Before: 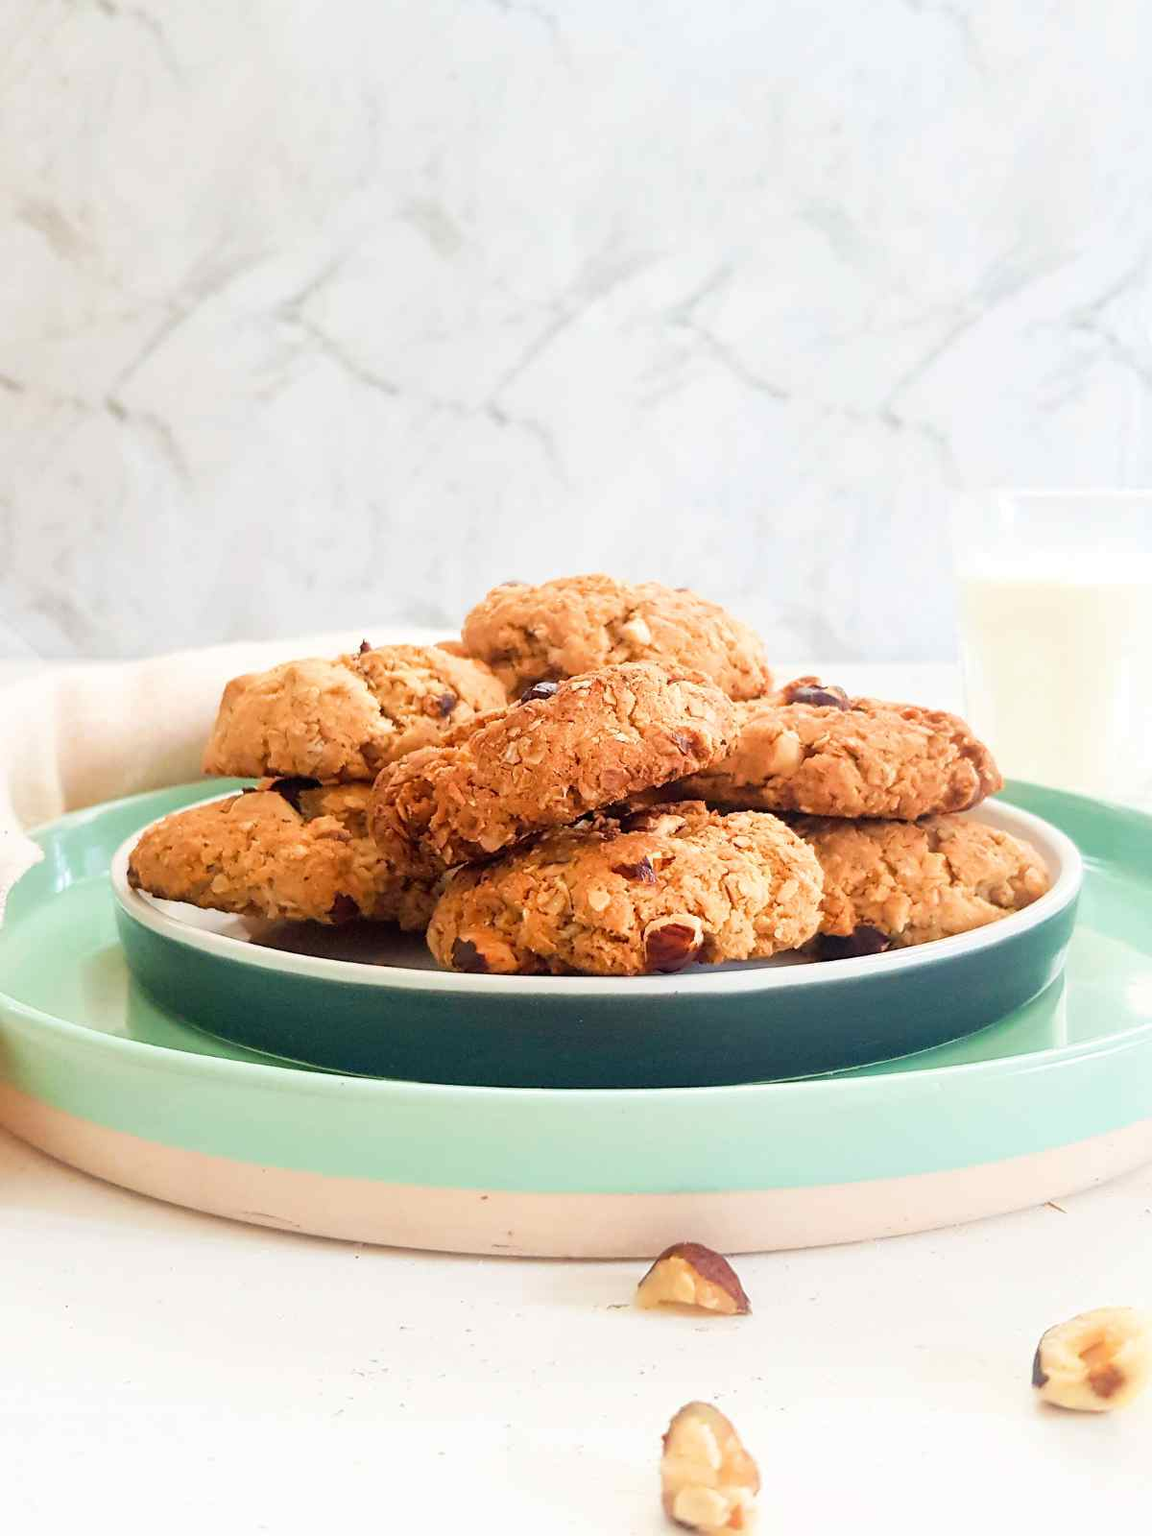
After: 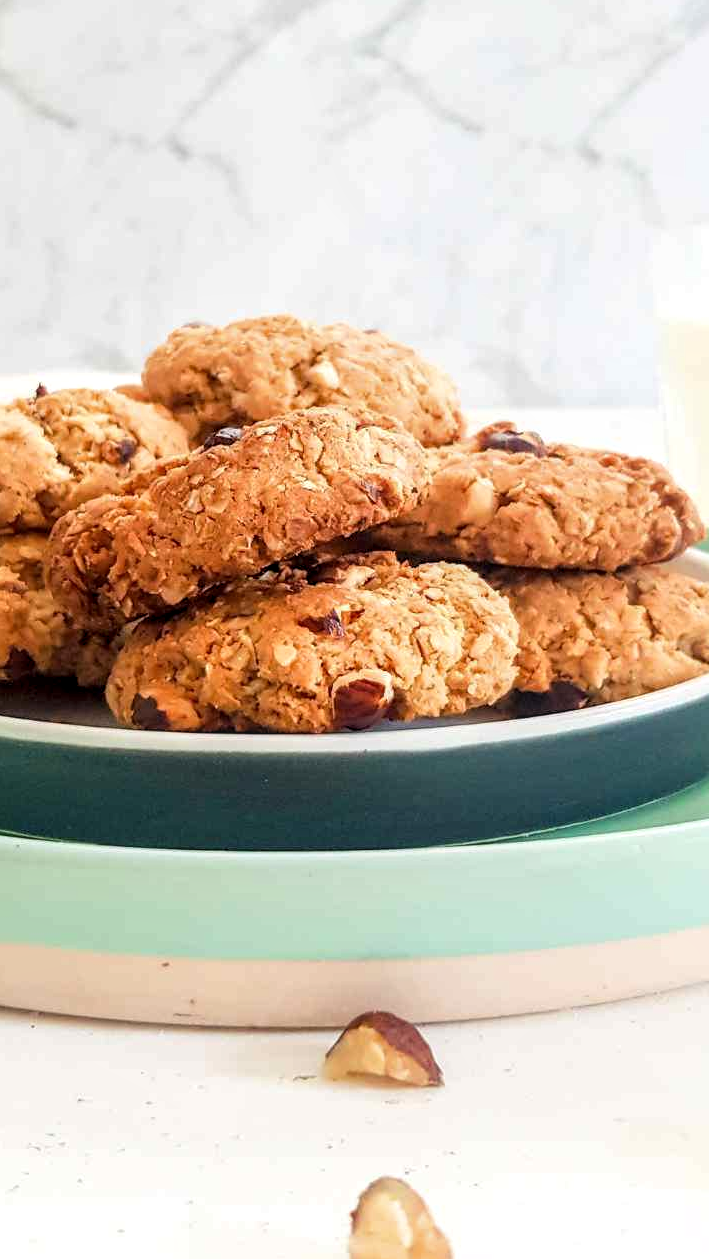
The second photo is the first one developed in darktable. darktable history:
levels: mode automatic, black 0.023%, white 99.97%, levels [0.062, 0.494, 0.925]
local contrast: detail 130%
crop and rotate: left 28.256%, top 17.734%, right 12.656%, bottom 3.573%
